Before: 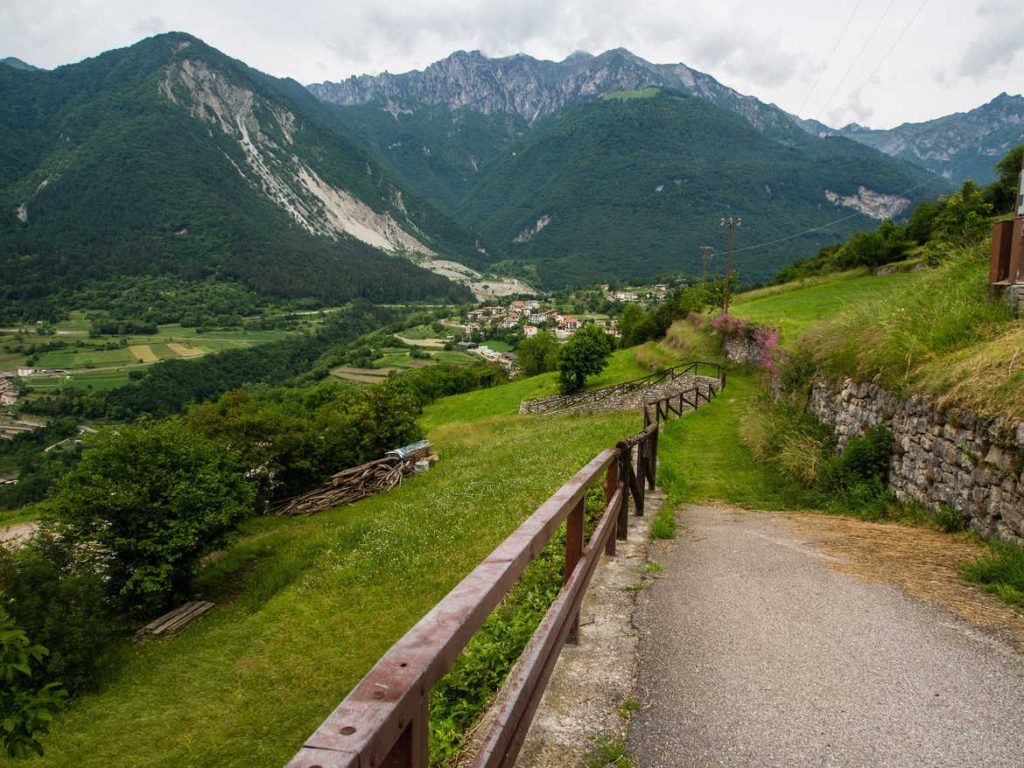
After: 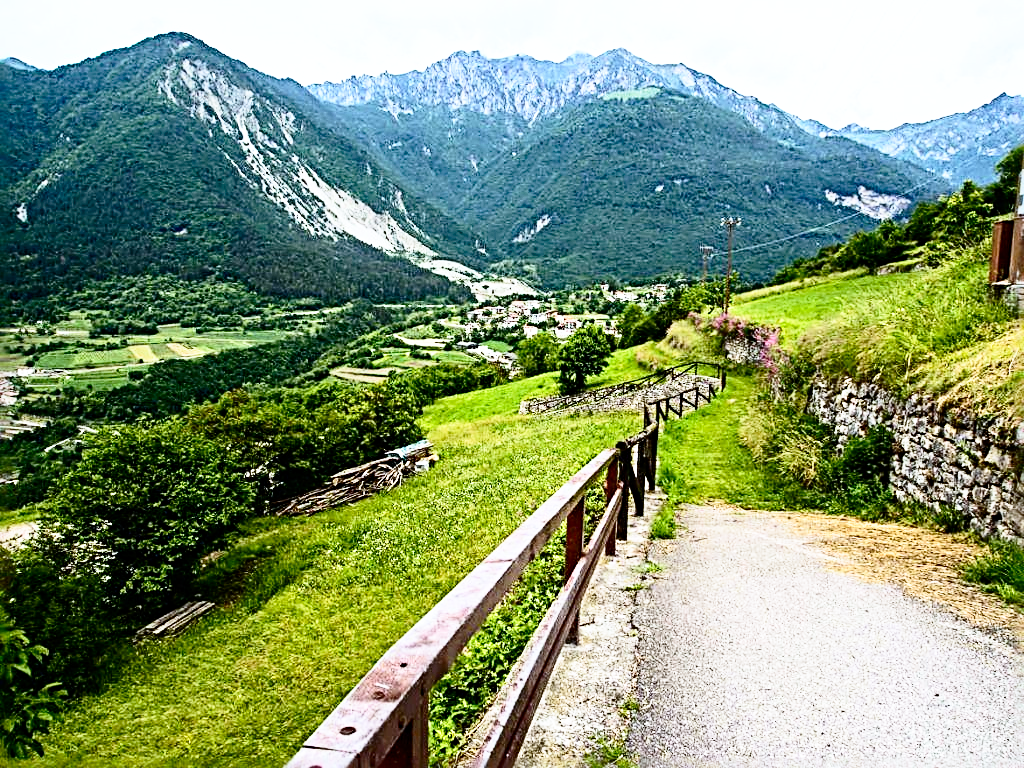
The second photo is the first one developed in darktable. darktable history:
contrast brightness saturation: contrast 0.28
base curve: curves: ch0 [(0, 0) (0.012, 0.01) (0.073, 0.168) (0.31, 0.711) (0.645, 0.957) (1, 1)], preserve colors none
sharpen: radius 3.69, amount 0.928
white balance: red 0.924, blue 1.095
